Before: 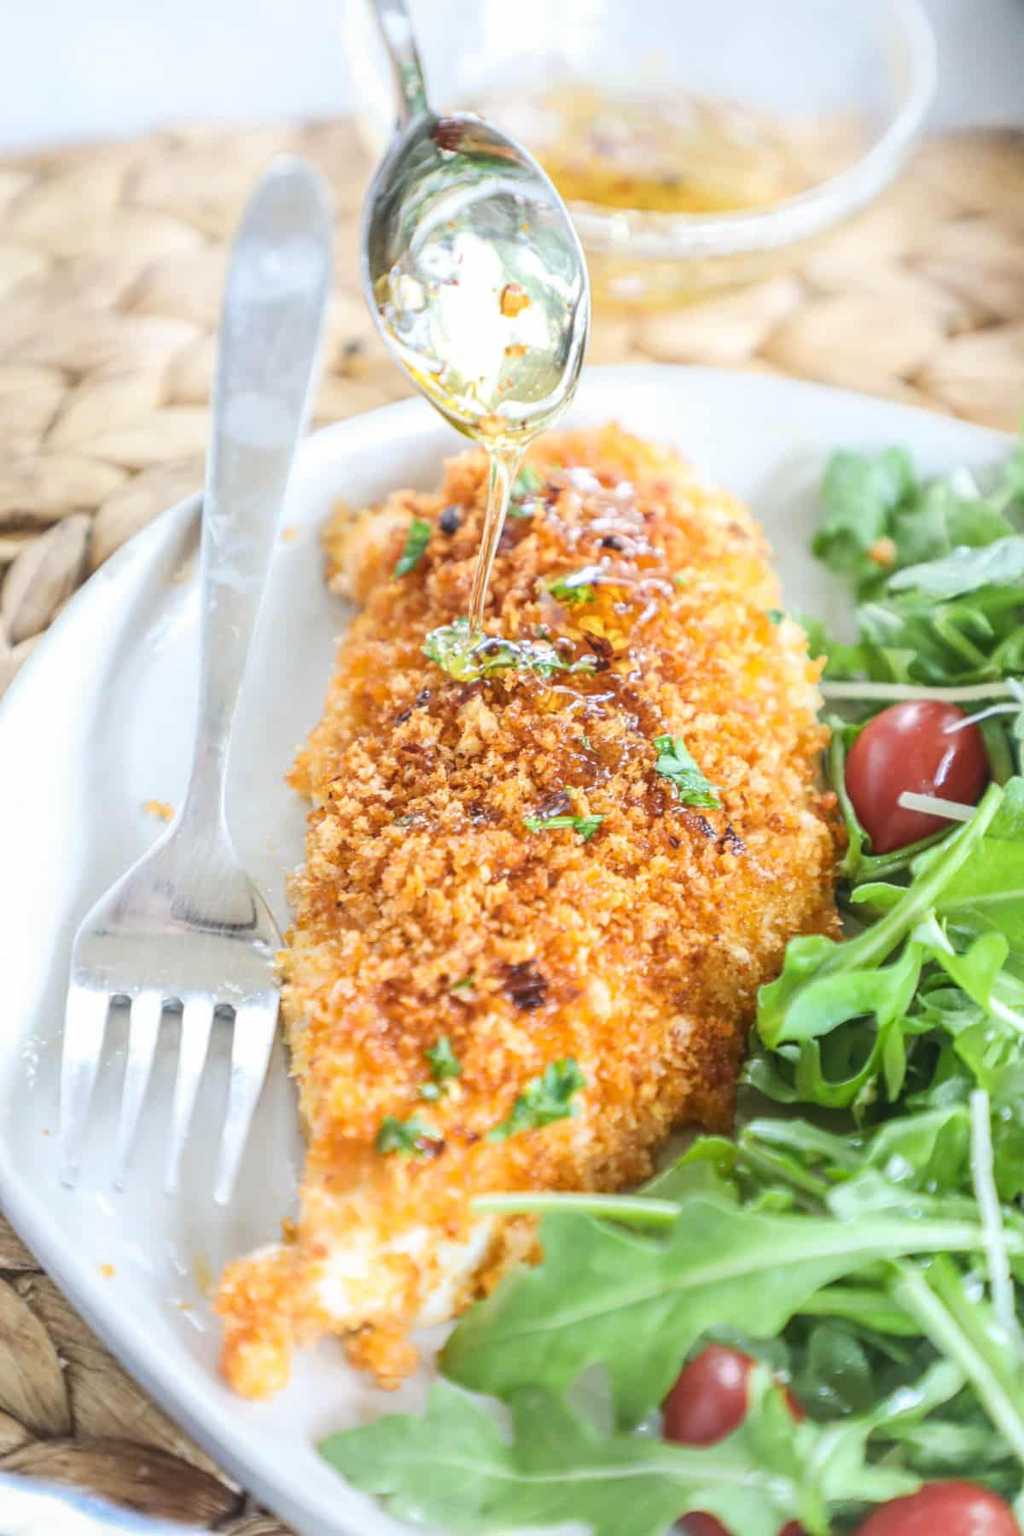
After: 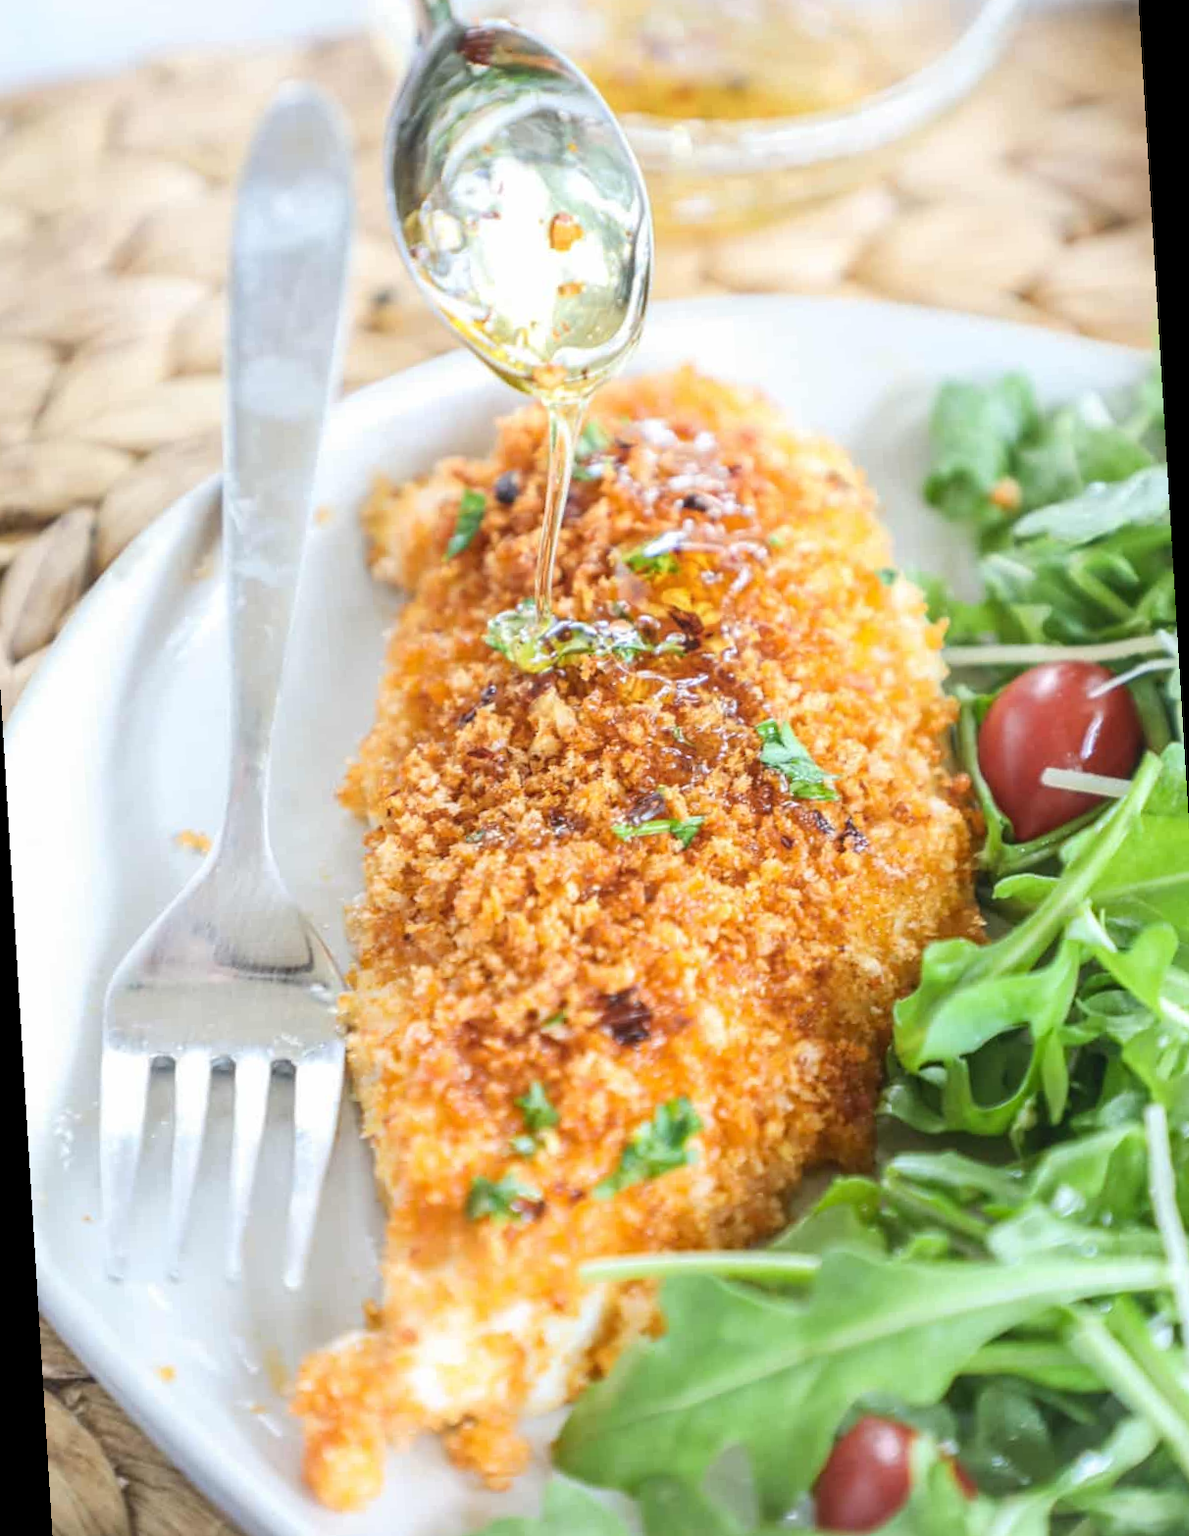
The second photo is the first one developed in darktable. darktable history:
rotate and perspective: rotation -3.52°, crop left 0.036, crop right 0.964, crop top 0.081, crop bottom 0.919
contrast equalizer: y [[0.5 ×6], [0.5 ×6], [0.5, 0.5, 0.501, 0.545, 0.707, 0.863], [0 ×6], [0 ×6]]
